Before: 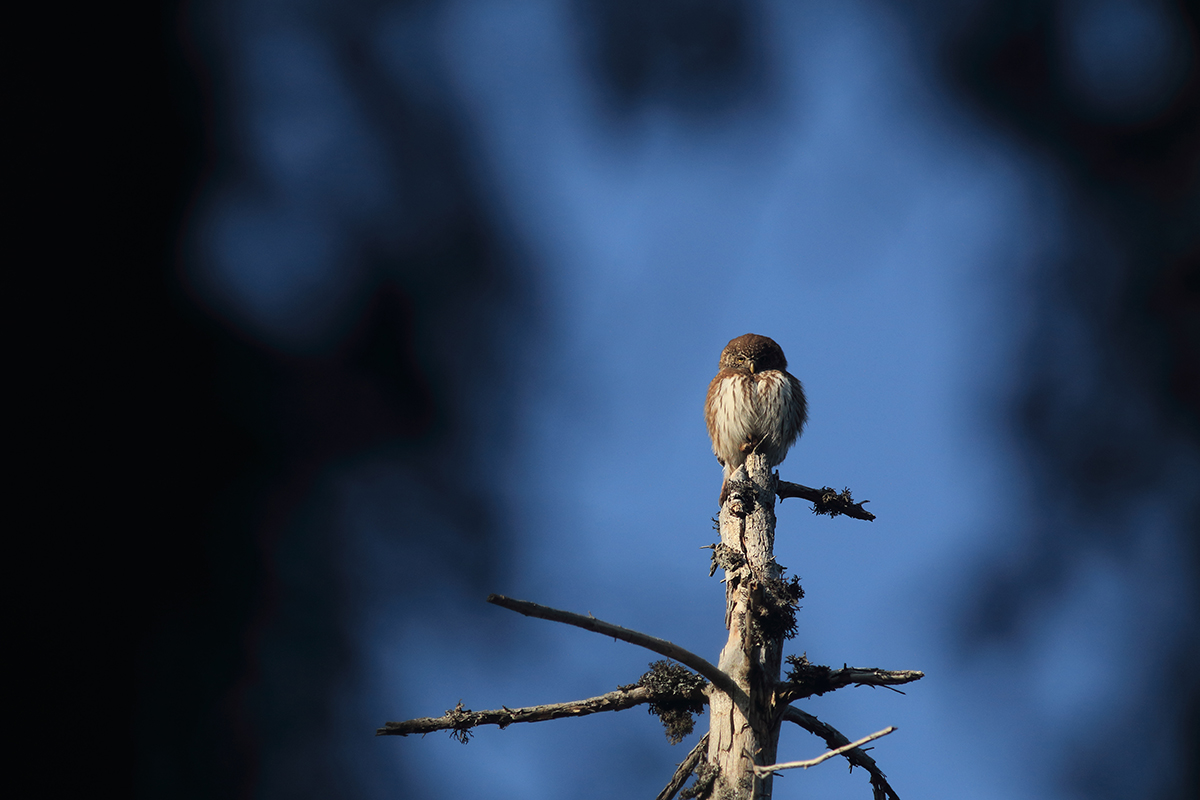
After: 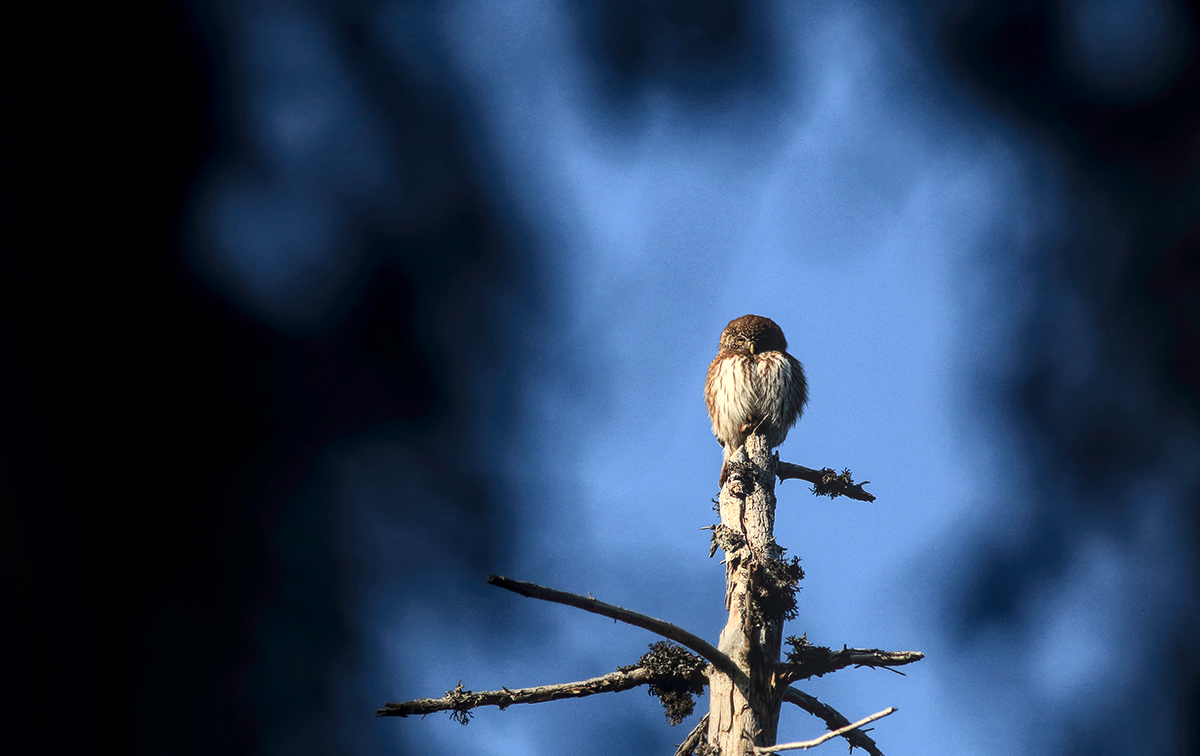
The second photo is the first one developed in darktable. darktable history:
exposure: black level correction 0, exposure 0.399 EV, compensate highlight preservation false
contrast brightness saturation: contrast 0.283
crop and rotate: top 2.393%, bottom 3.098%
local contrast: highlights 76%, shadows 55%, detail 176%, midtone range 0.205
